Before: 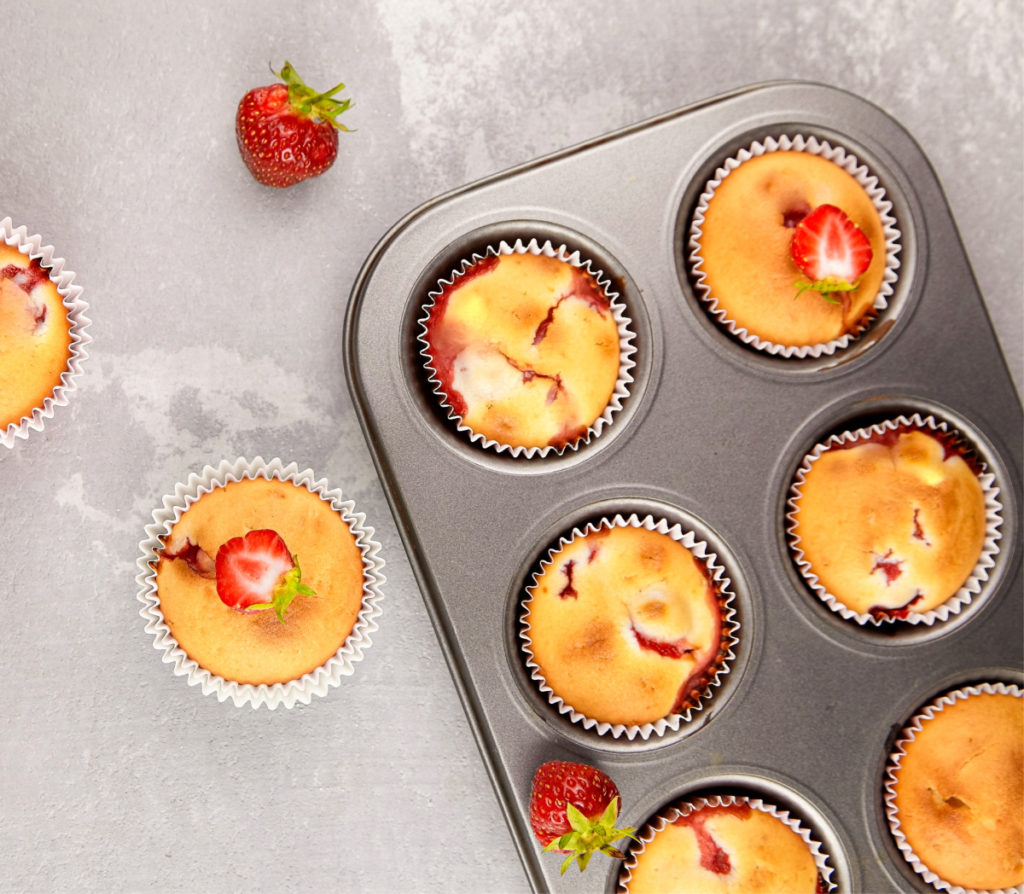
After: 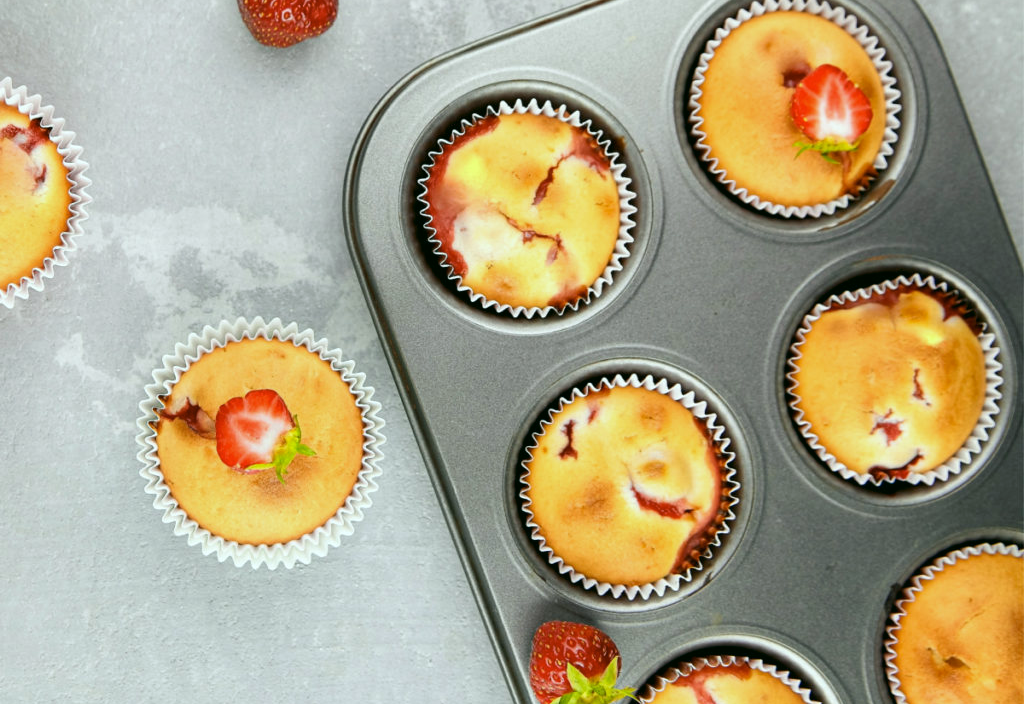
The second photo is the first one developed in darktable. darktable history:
color calibration: illuminant F (fluorescent), F source F9 (Cool White Deluxe 4150 K) – high CRI, x 0.374, y 0.373, temperature 4154.08 K
color correction: highlights a* -0.334, highlights b* 9.61, shadows a* -8.83, shadows b* 1.39
crop and rotate: top 15.738%, bottom 5.499%
